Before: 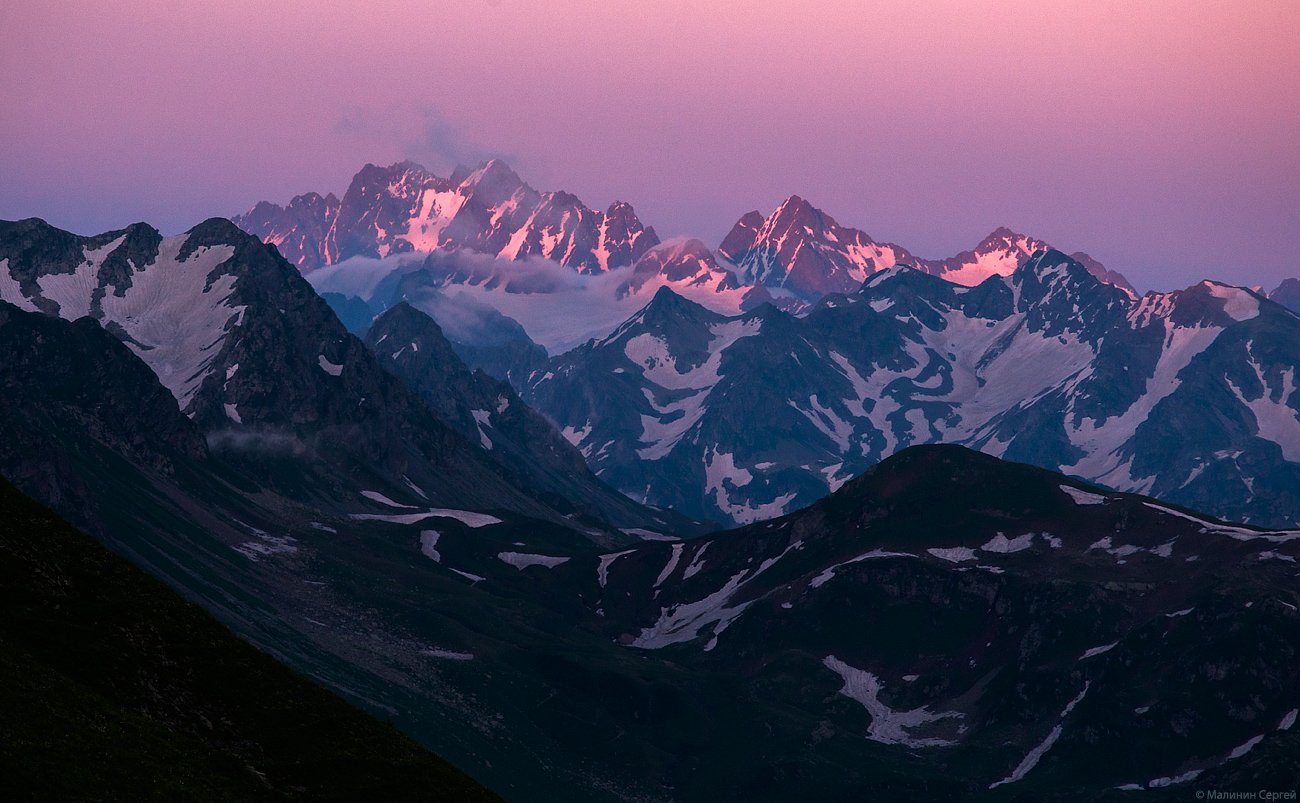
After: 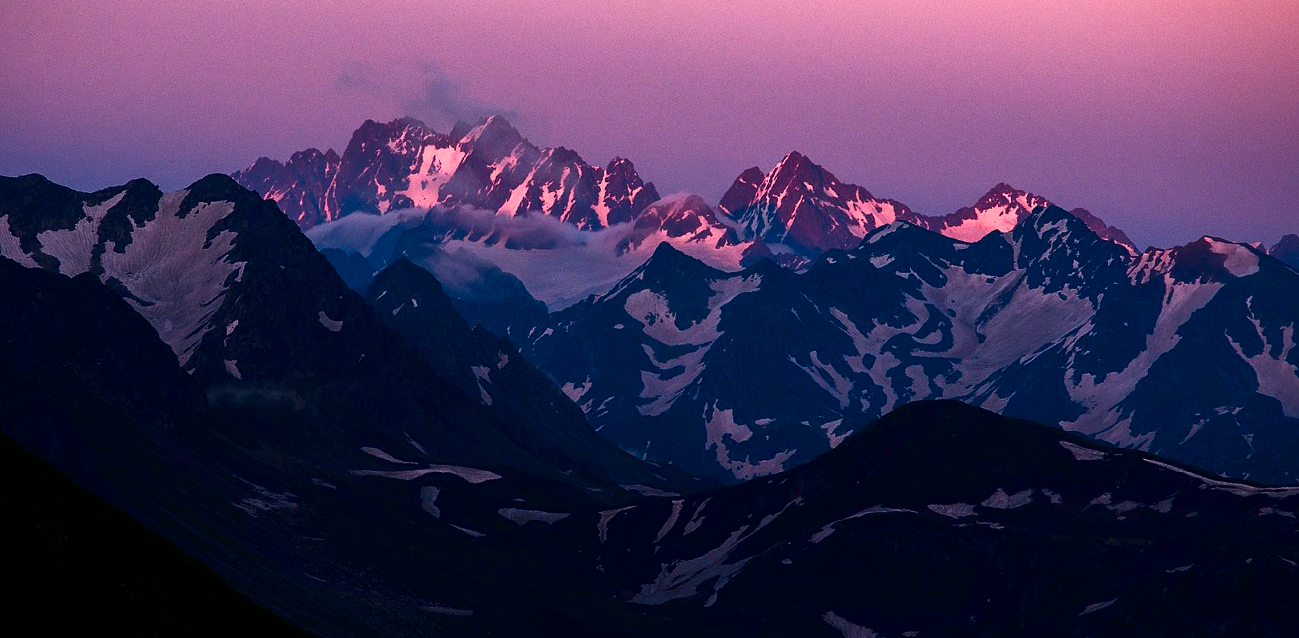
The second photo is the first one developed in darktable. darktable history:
crop and rotate: top 5.662%, bottom 14.859%
contrast brightness saturation: contrast 0.221, brightness -0.186, saturation 0.237
